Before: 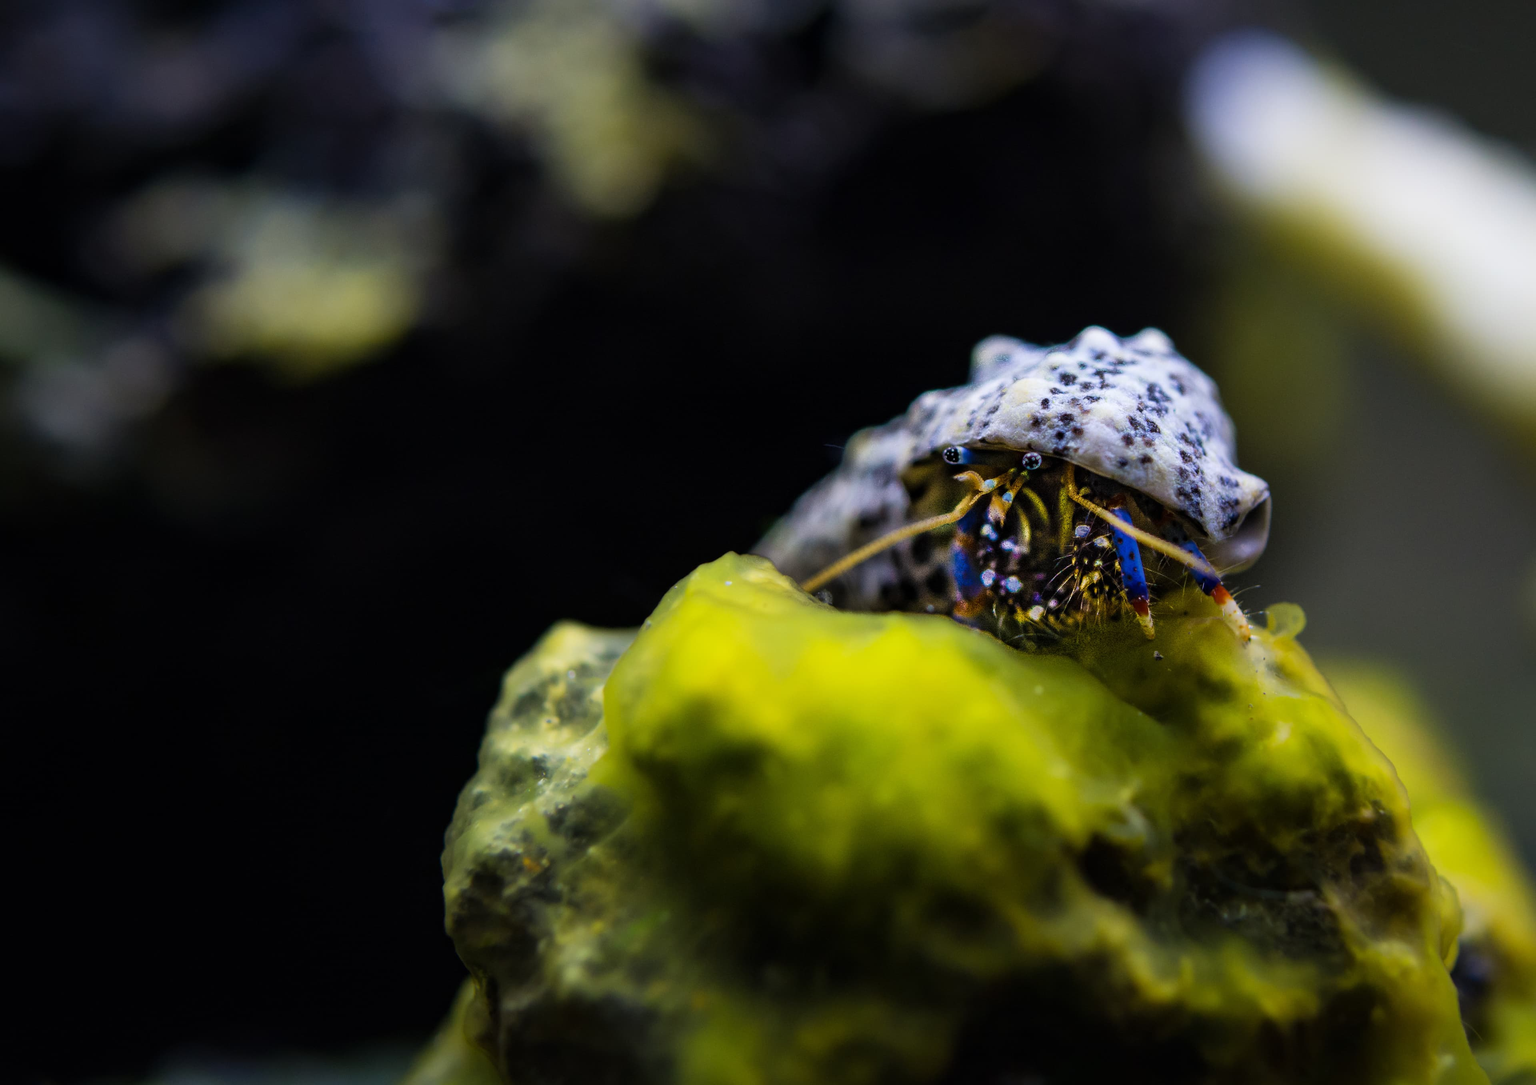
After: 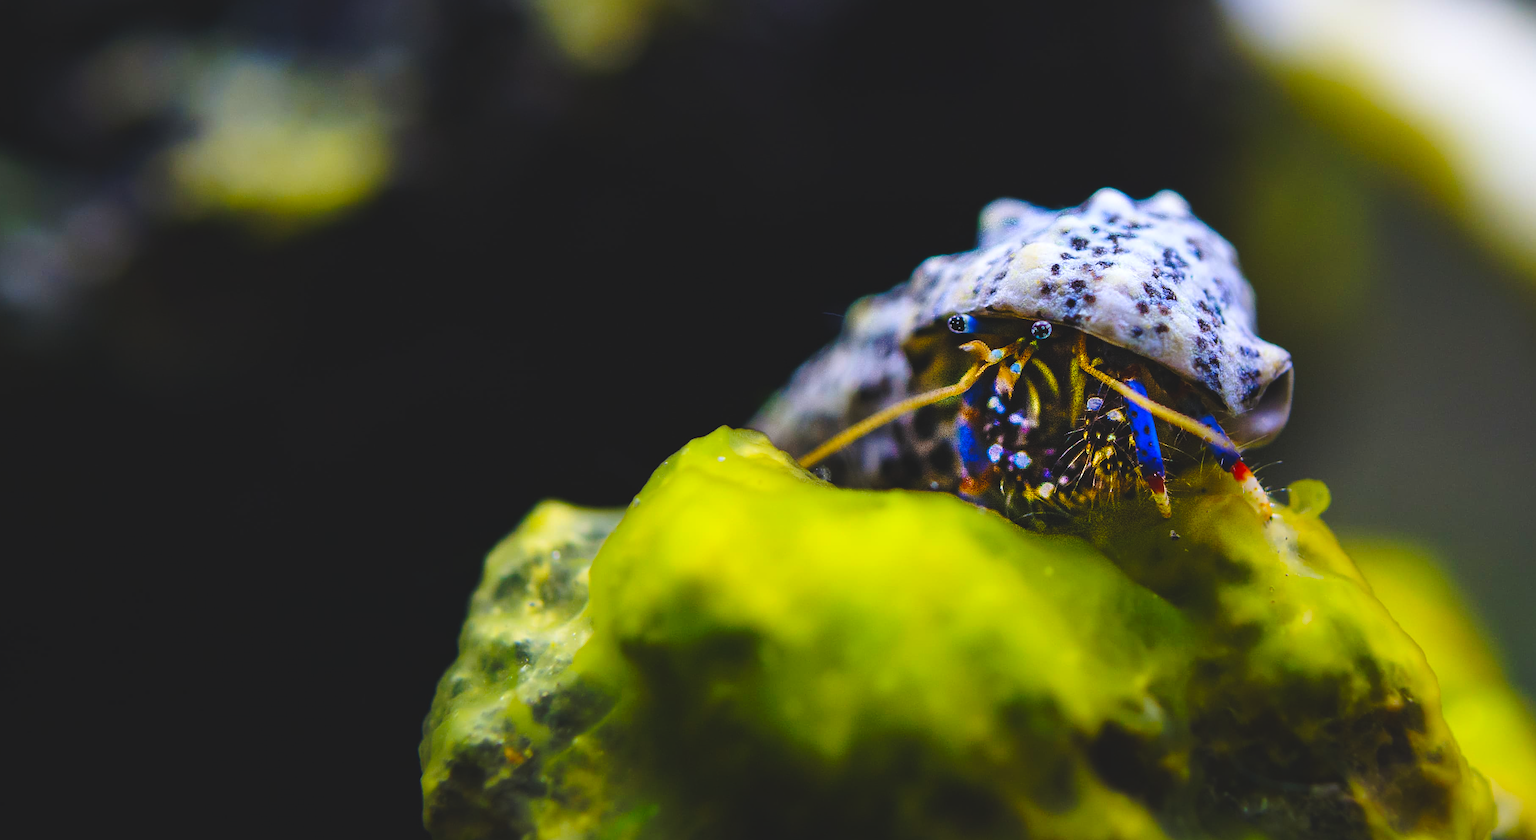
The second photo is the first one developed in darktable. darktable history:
crop and rotate: left 2.907%, top 13.675%, right 2.226%, bottom 12.822%
color correction: highlights a* 0.06, highlights b* -0.44
contrast brightness saturation: contrast -0.204, saturation 0.189
base curve: curves: ch0 [(0, 0) (0.073, 0.04) (0.157, 0.139) (0.492, 0.492) (0.758, 0.758) (1, 1)], preserve colors none
exposure: exposure 0.61 EV, compensate highlight preservation false
sharpen: on, module defaults
